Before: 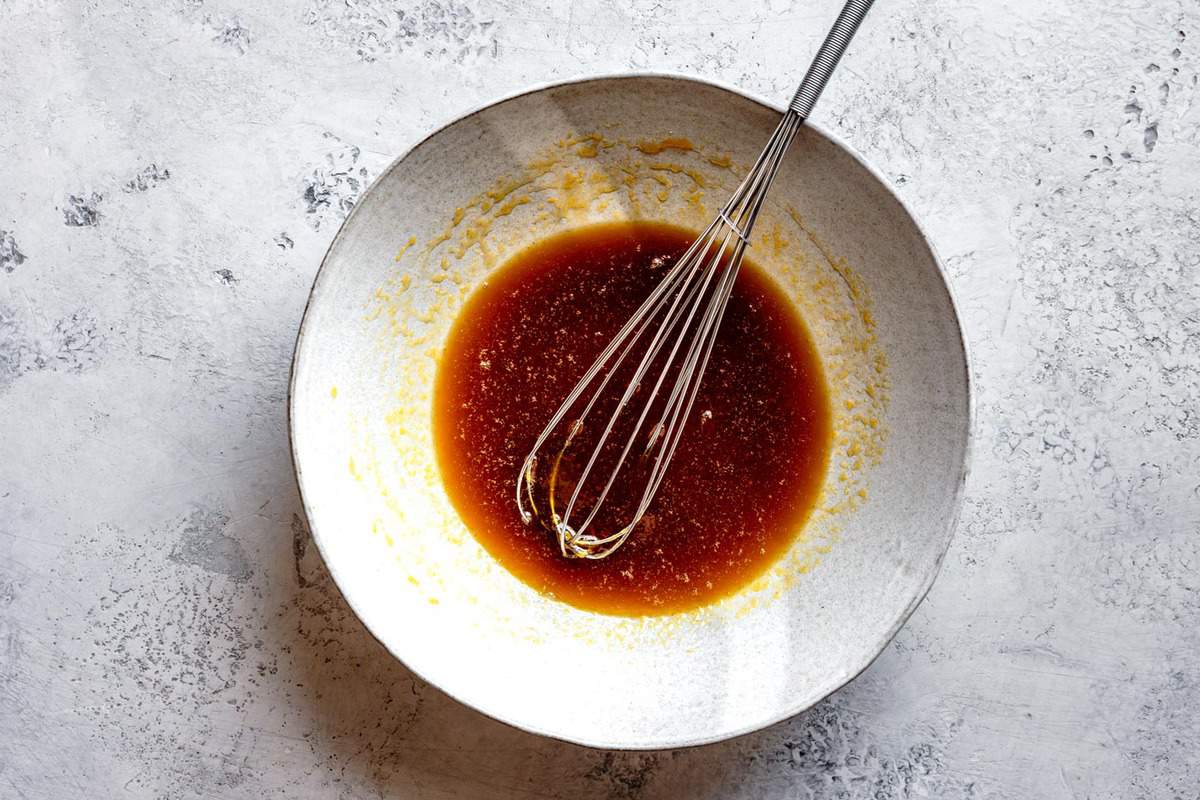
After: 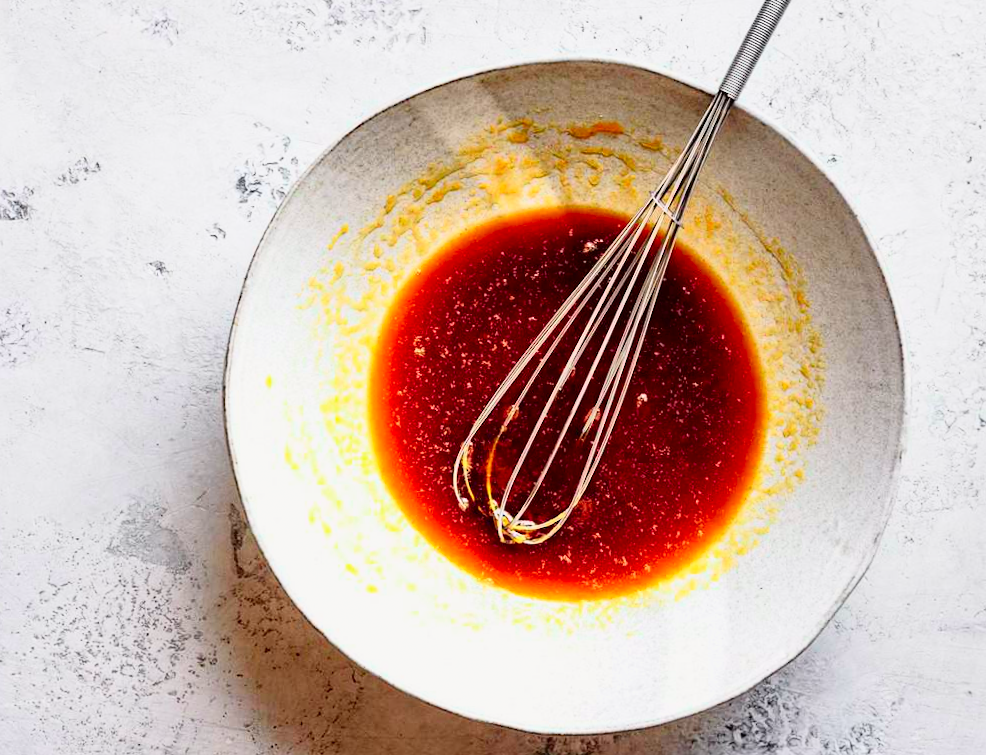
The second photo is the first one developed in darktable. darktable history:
crop and rotate: angle 1°, left 4.281%, top 0.642%, right 11.383%, bottom 2.486%
tone curve: curves: ch0 [(0, 0.005) (0.103, 0.097) (0.18, 0.22) (0.378, 0.482) (0.504, 0.631) (0.663, 0.801) (0.834, 0.914) (1, 0.971)]; ch1 [(0, 0) (0.172, 0.123) (0.324, 0.253) (0.396, 0.388) (0.478, 0.461) (0.499, 0.498) (0.522, 0.528) (0.604, 0.692) (0.704, 0.818) (1, 1)]; ch2 [(0, 0) (0.411, 0.424) (0.496, 0.5) (0.515, 0.519) (0.555, 0.585) (0.628, 0.703) (1, 1)], color space Lab, independent channels, preserve colors none
